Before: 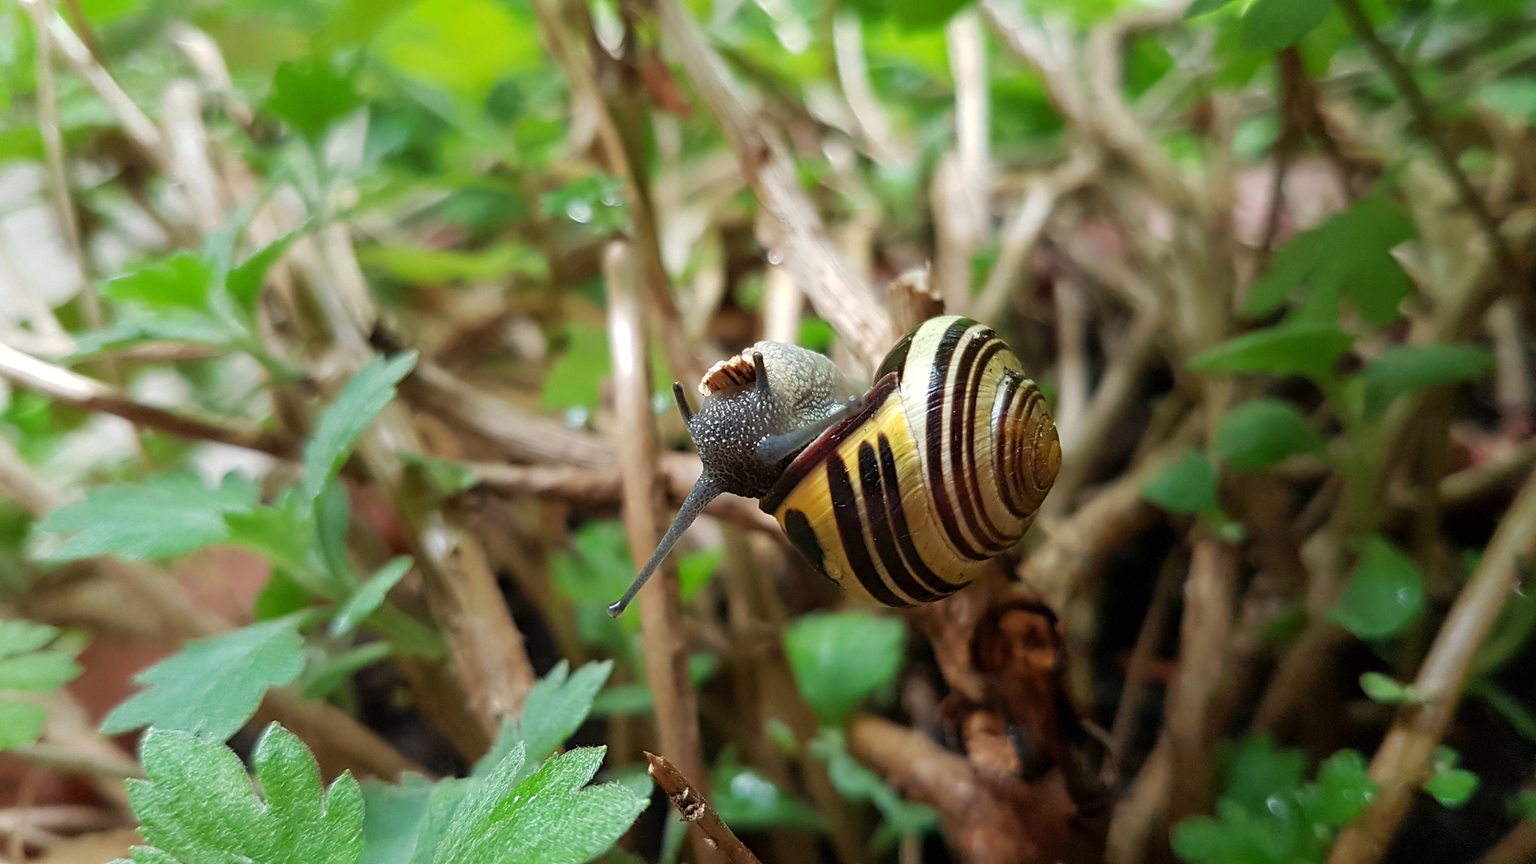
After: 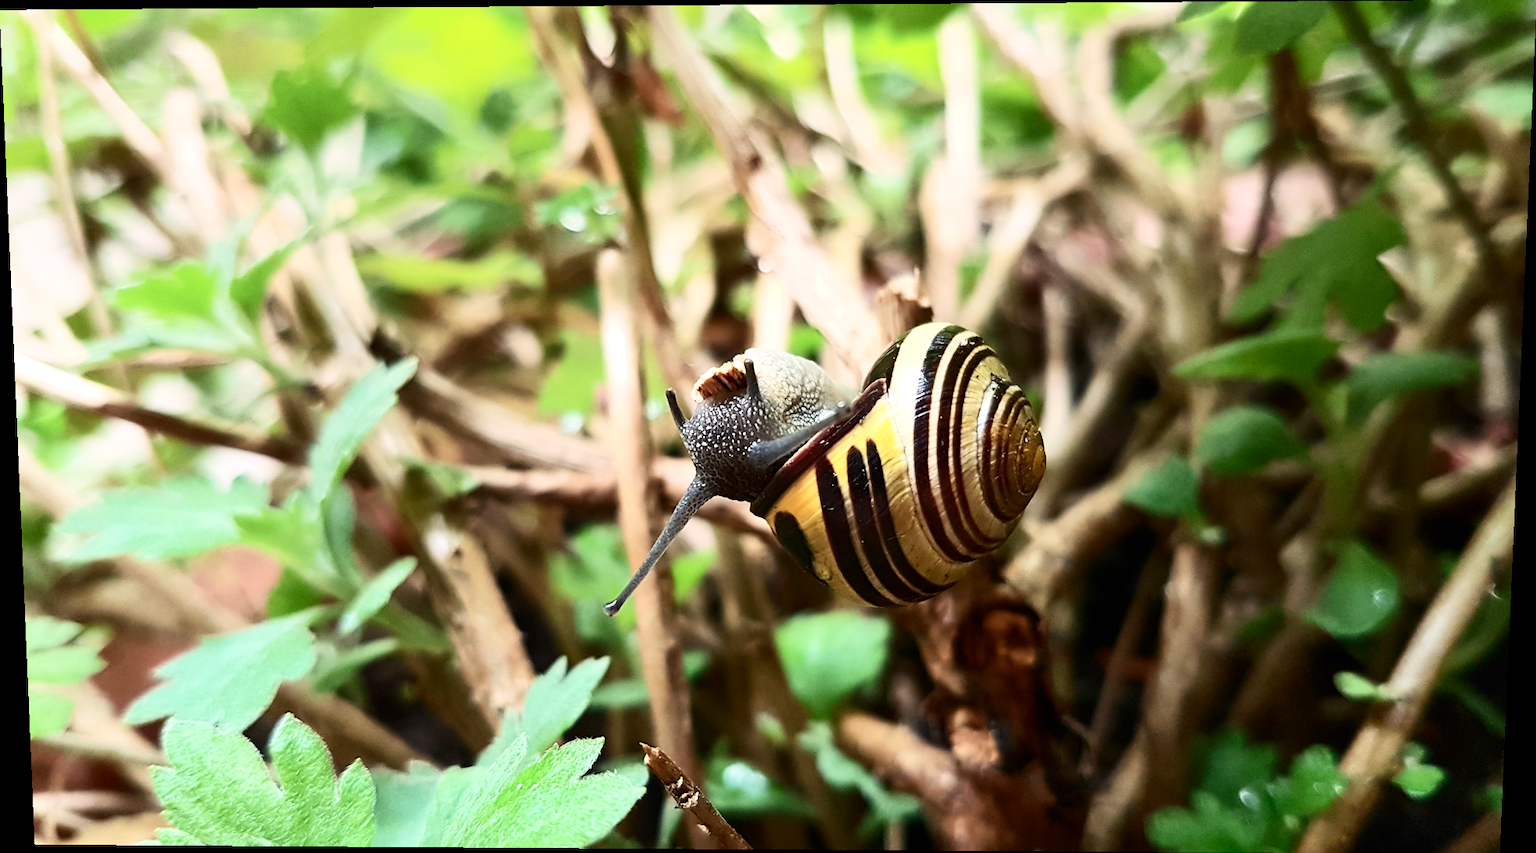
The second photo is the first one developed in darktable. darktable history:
rotate and perspective: lens shift (vertical) 0.048, lens shift (horizontal) -0.024, automatic cropping off
base curve: exposure shift 0, preserve colors none
exposure: exposure 0.426 EV, compensate highlight preservation false
graduated density: density 0.38 EV, hardness 21%, rotation -6.11°, saturation 32%
contrast brightness saturation: contrast 0.39, brightness 0.1
